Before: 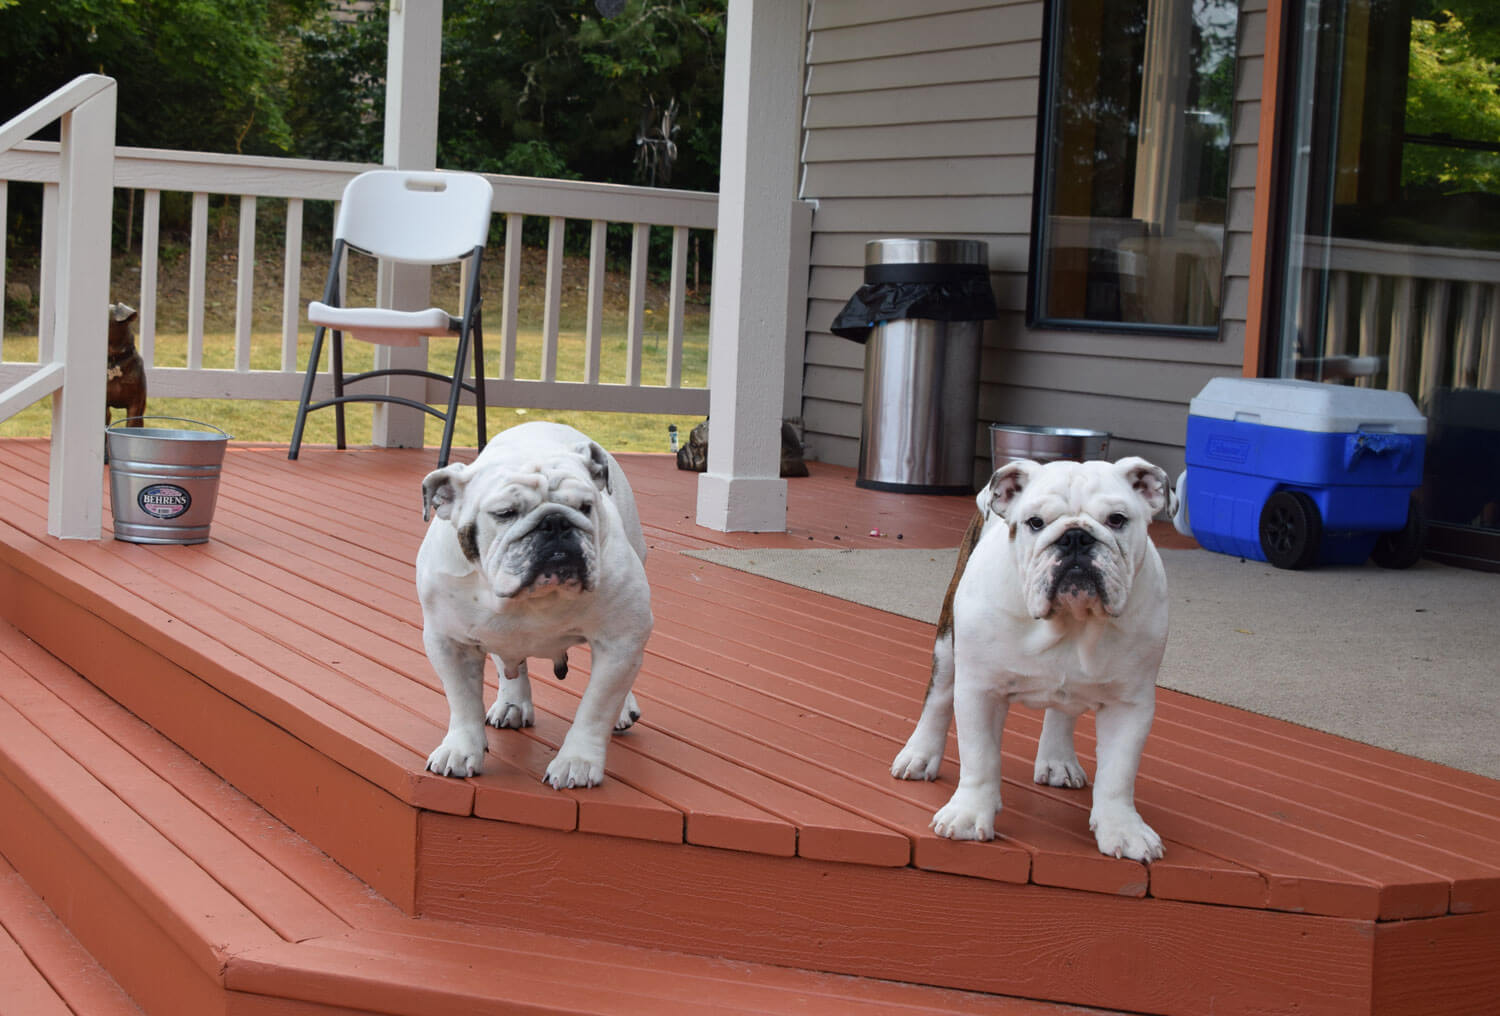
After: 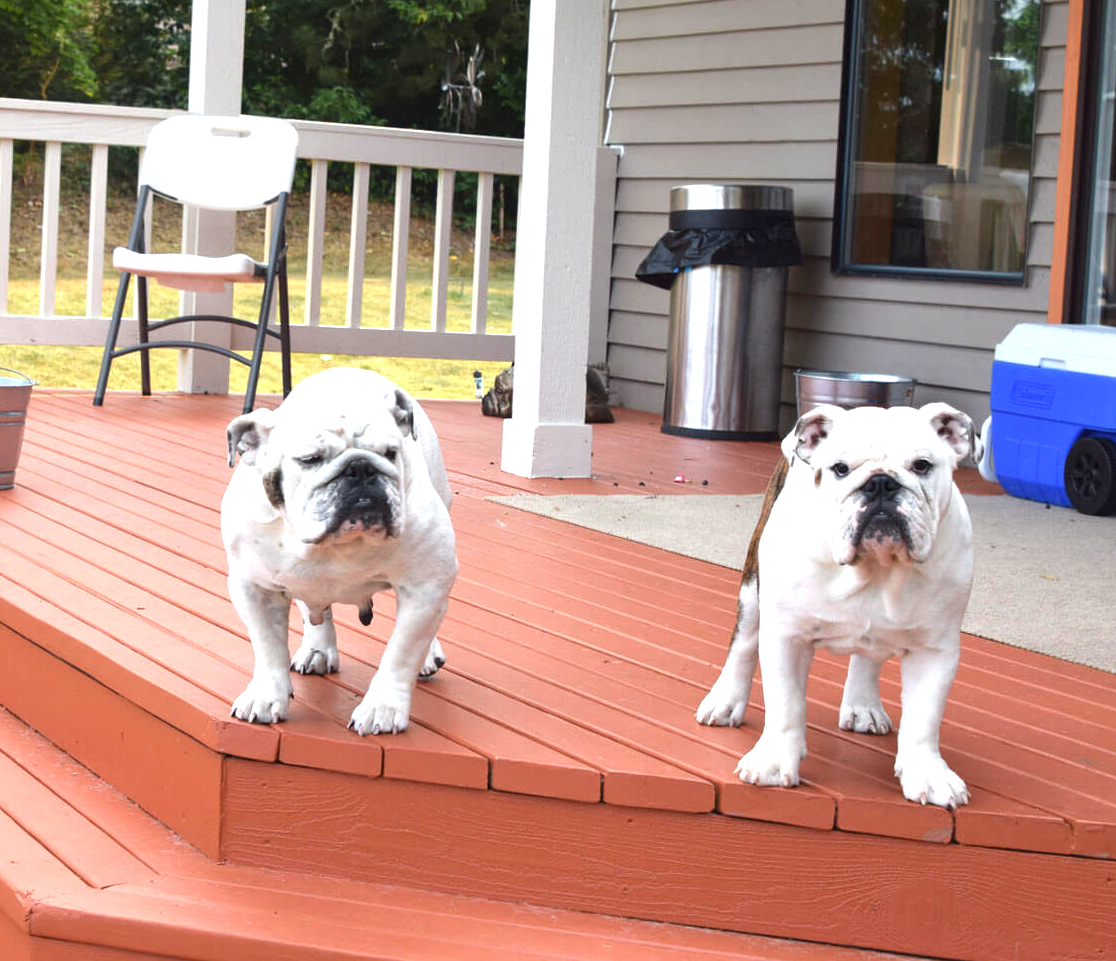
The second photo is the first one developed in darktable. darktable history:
crop and rotate: left 13.033%, top 5.344%, right 12.548%
exposure: black level correction 0, exposure 1.122 EV, compensate highlight preservation false
